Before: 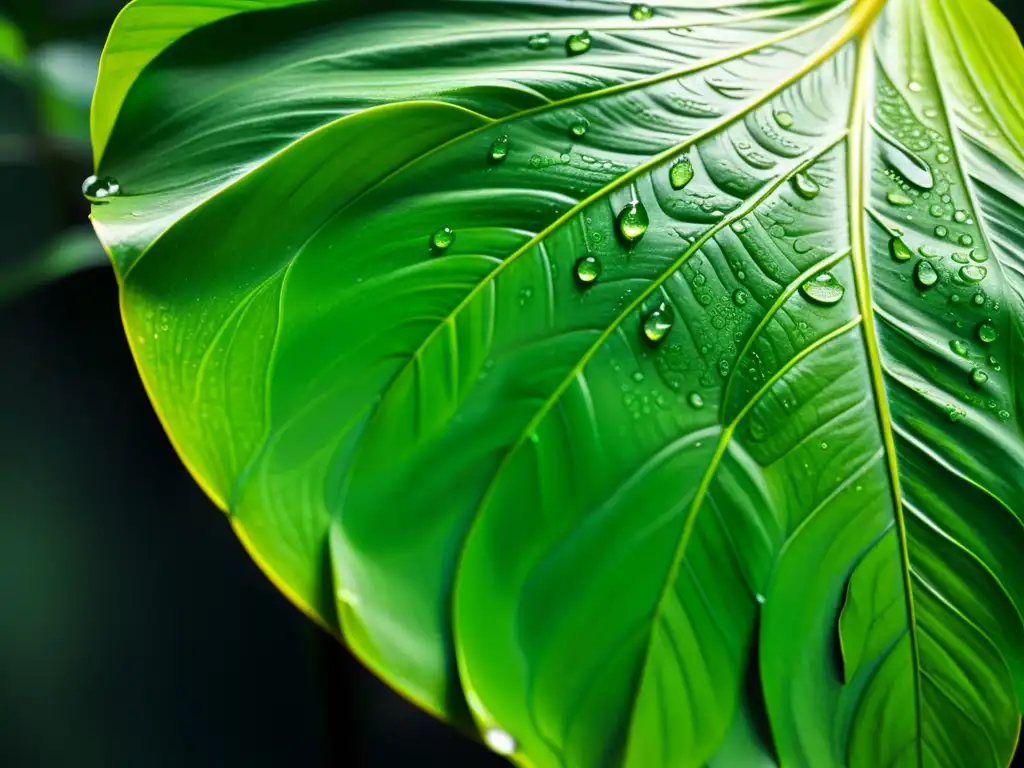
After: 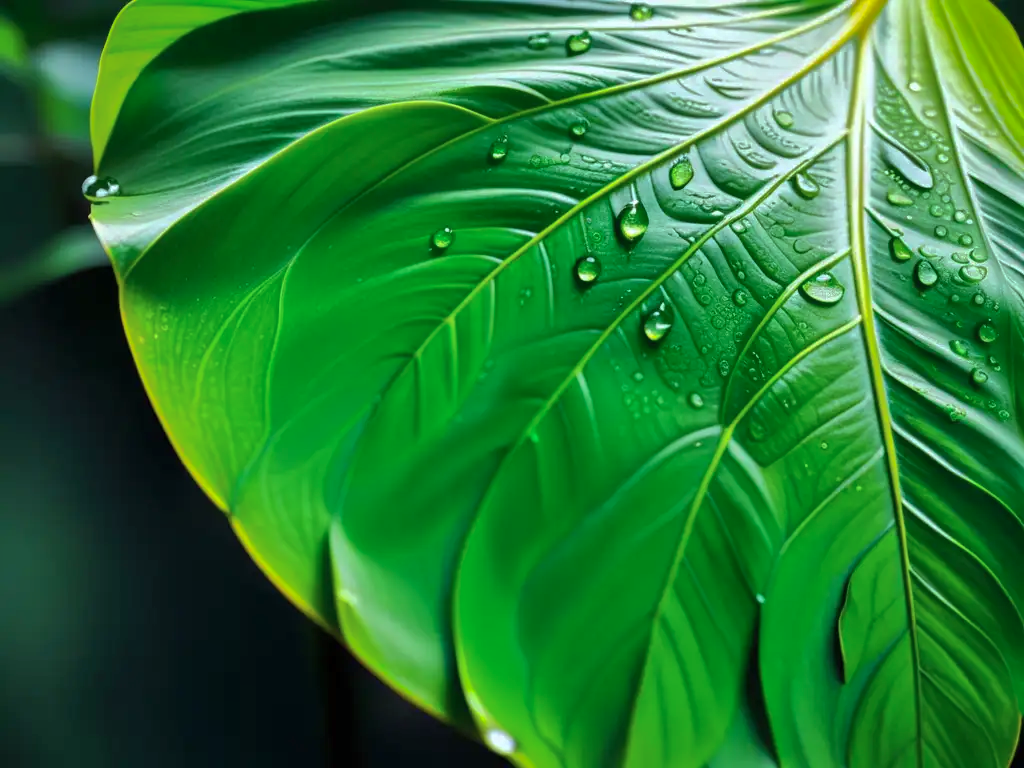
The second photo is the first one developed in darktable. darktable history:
color correction: highlights a* -3.93, highlights b* -10.98
shadows and highlights: shadows 40.3, highlights -59.72
